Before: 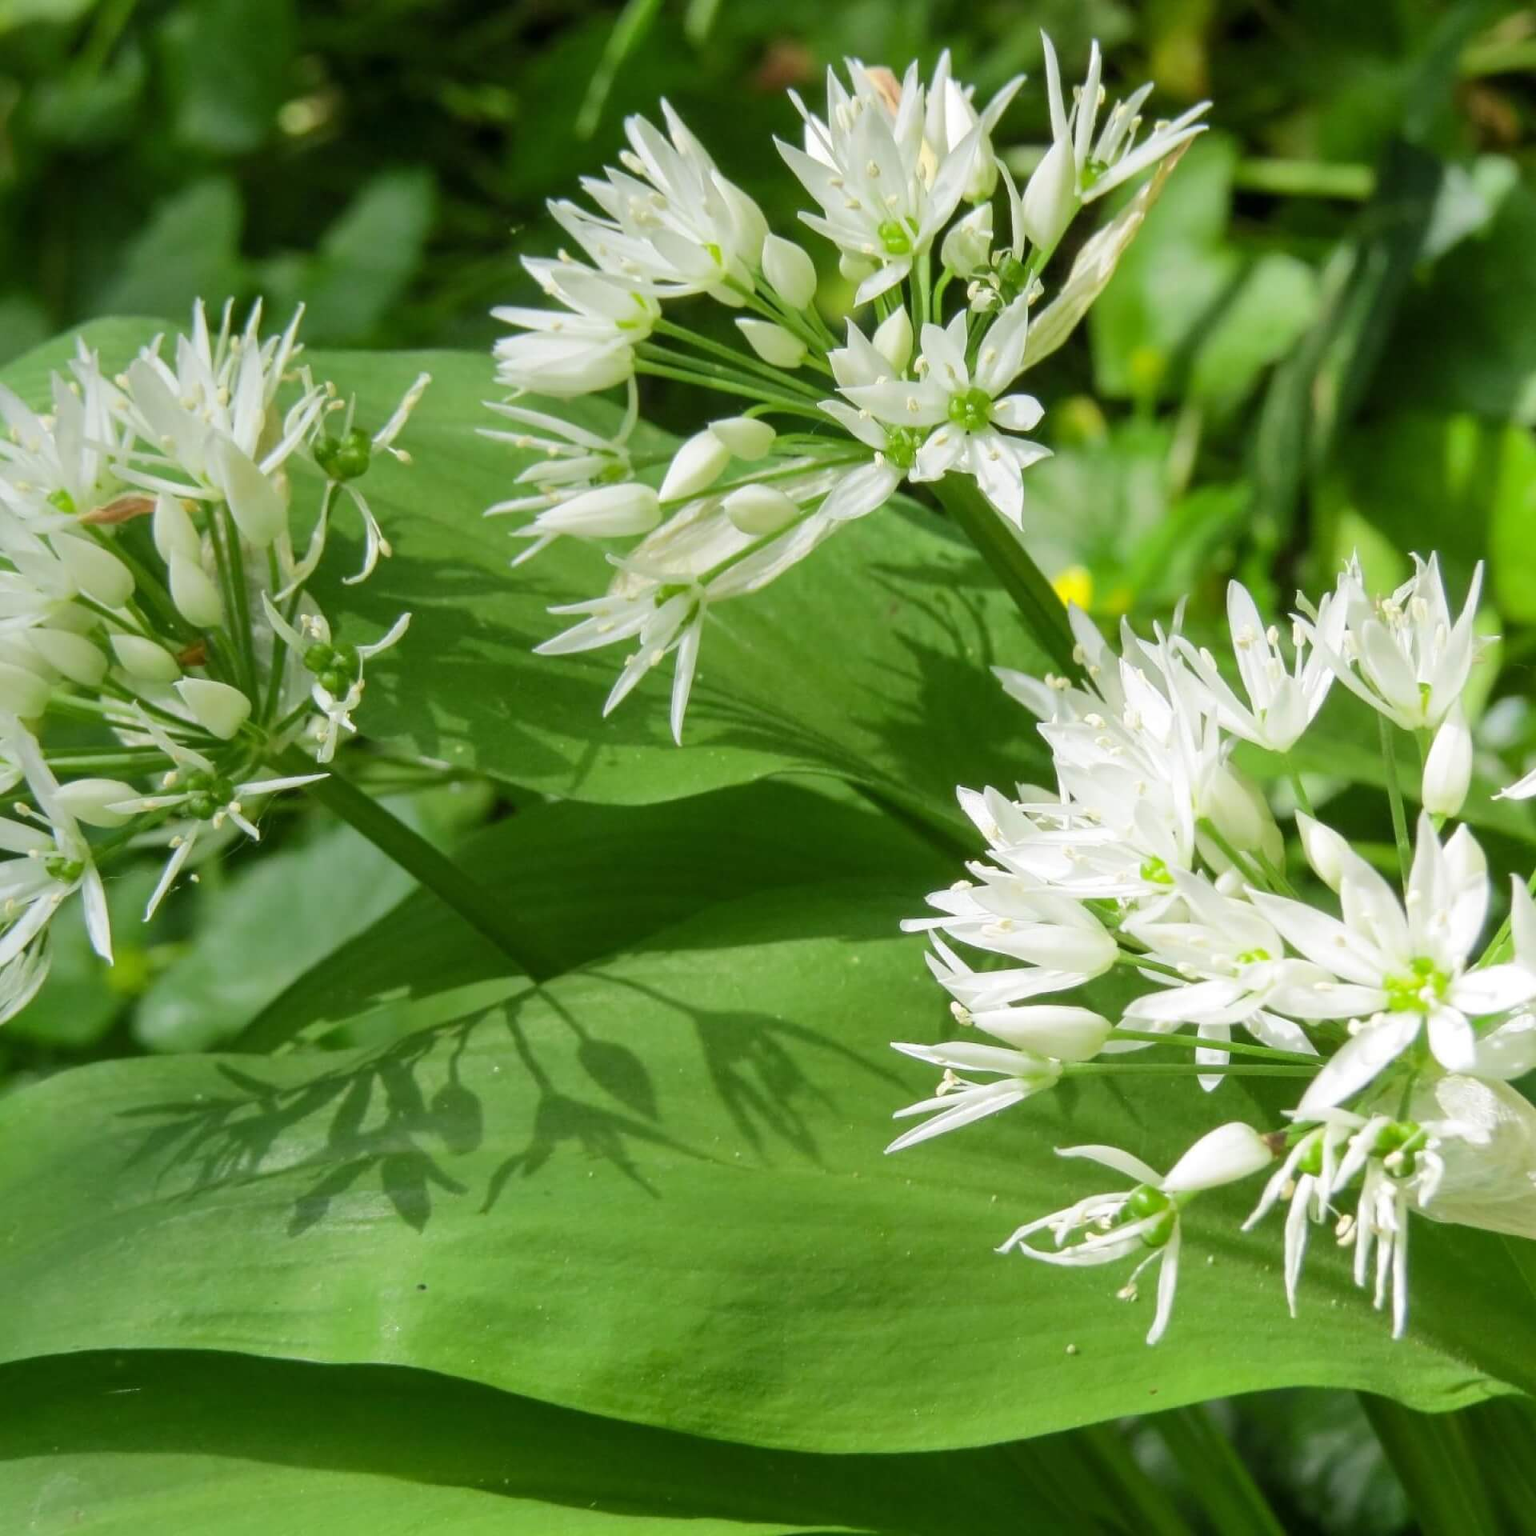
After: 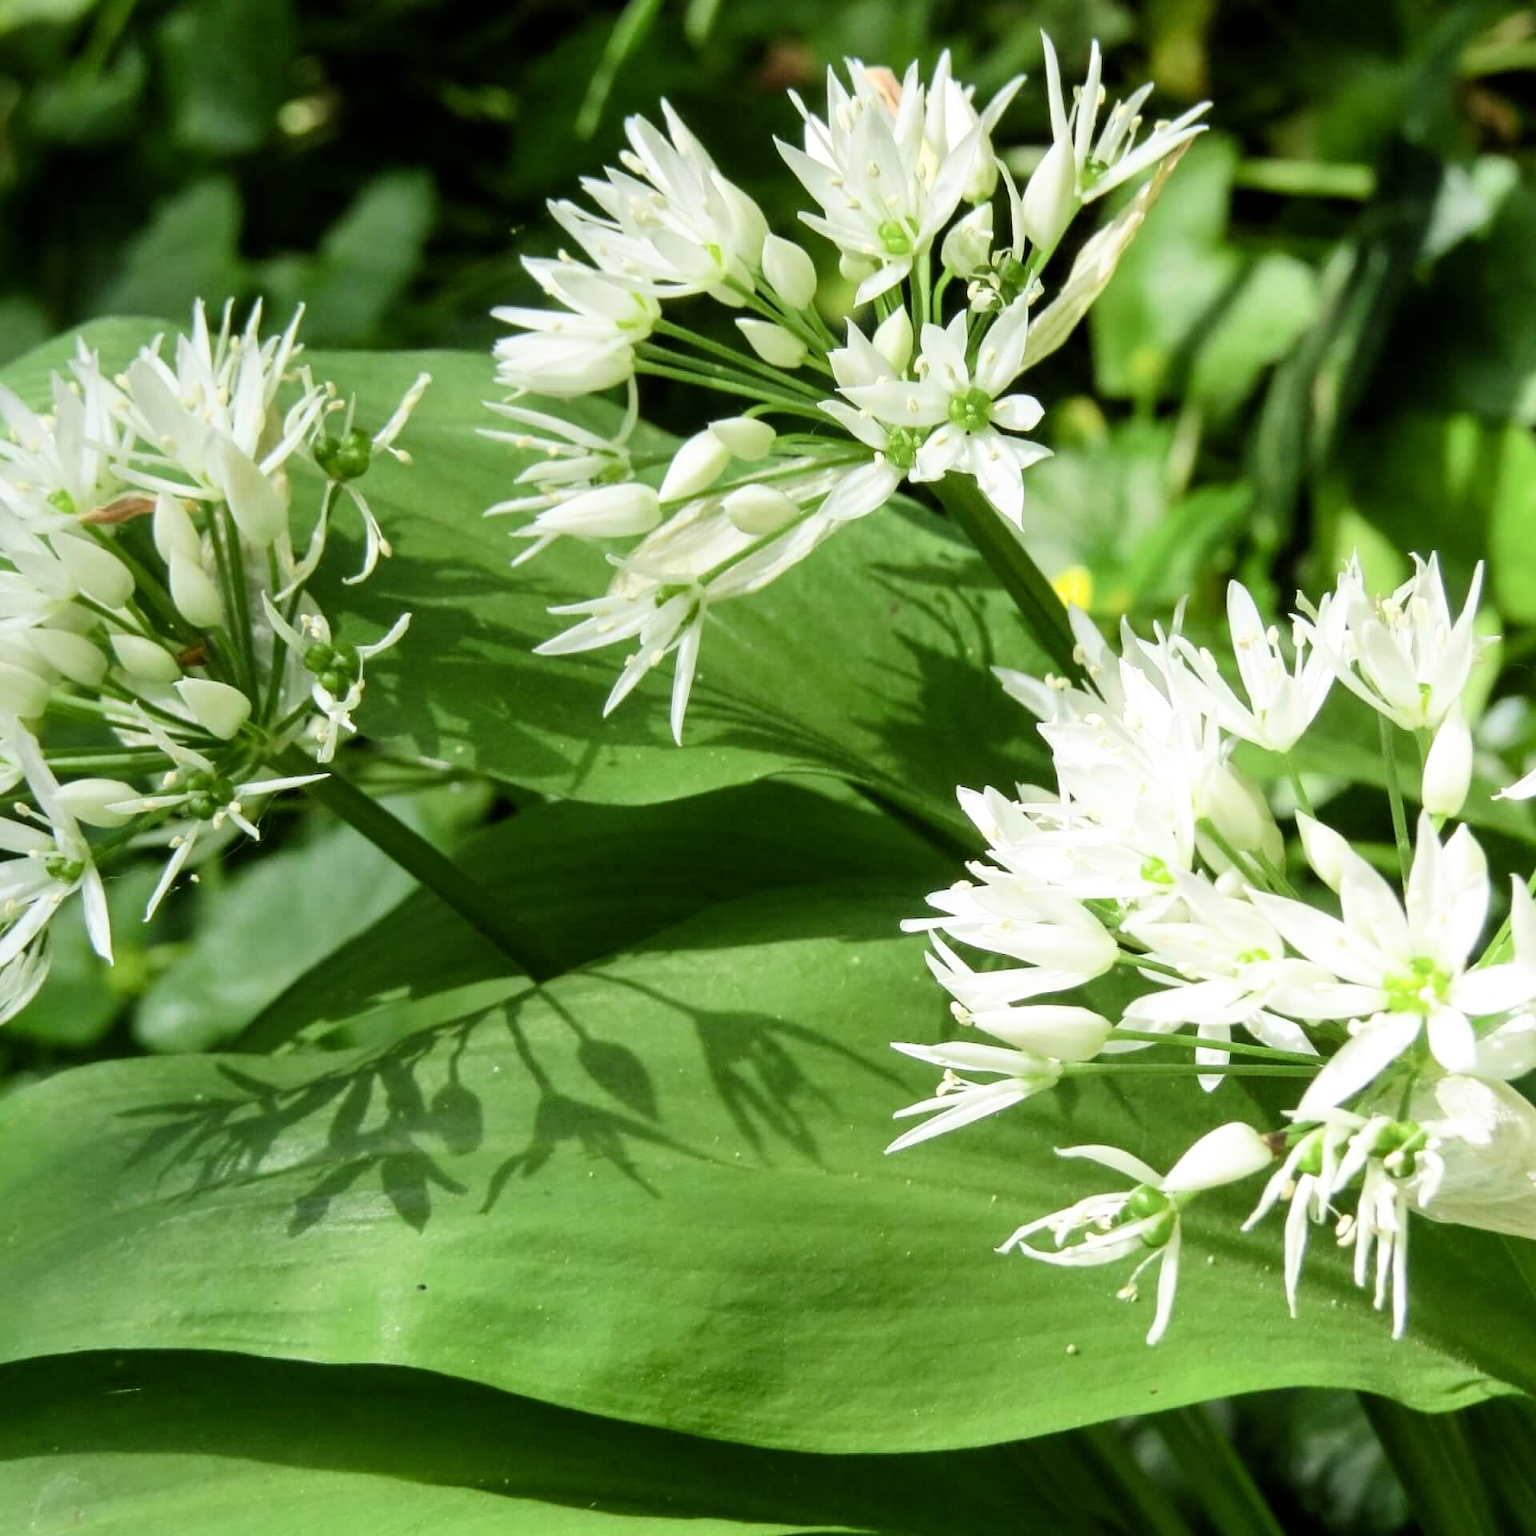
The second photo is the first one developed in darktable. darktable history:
filmic rgb: black relative exposure -6.47 EV, white relative exposure 2.42 EV, target white luminance 99.959%, hardness 5.3, latitude 0.313%, contrast 1.416, highlights saturation mix 2.99%
